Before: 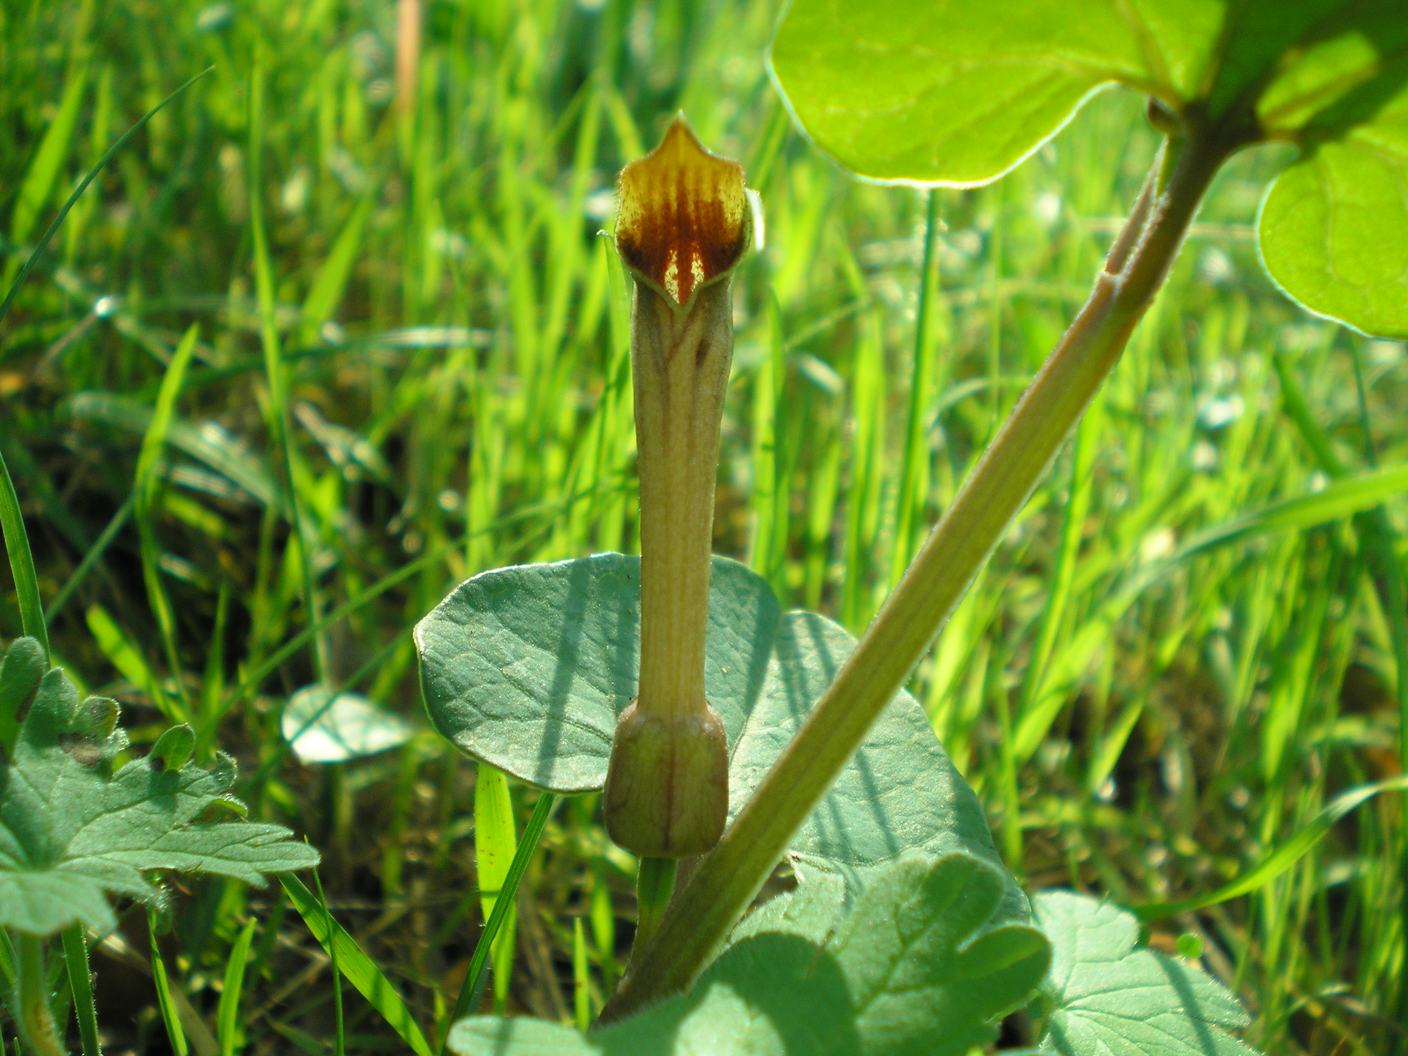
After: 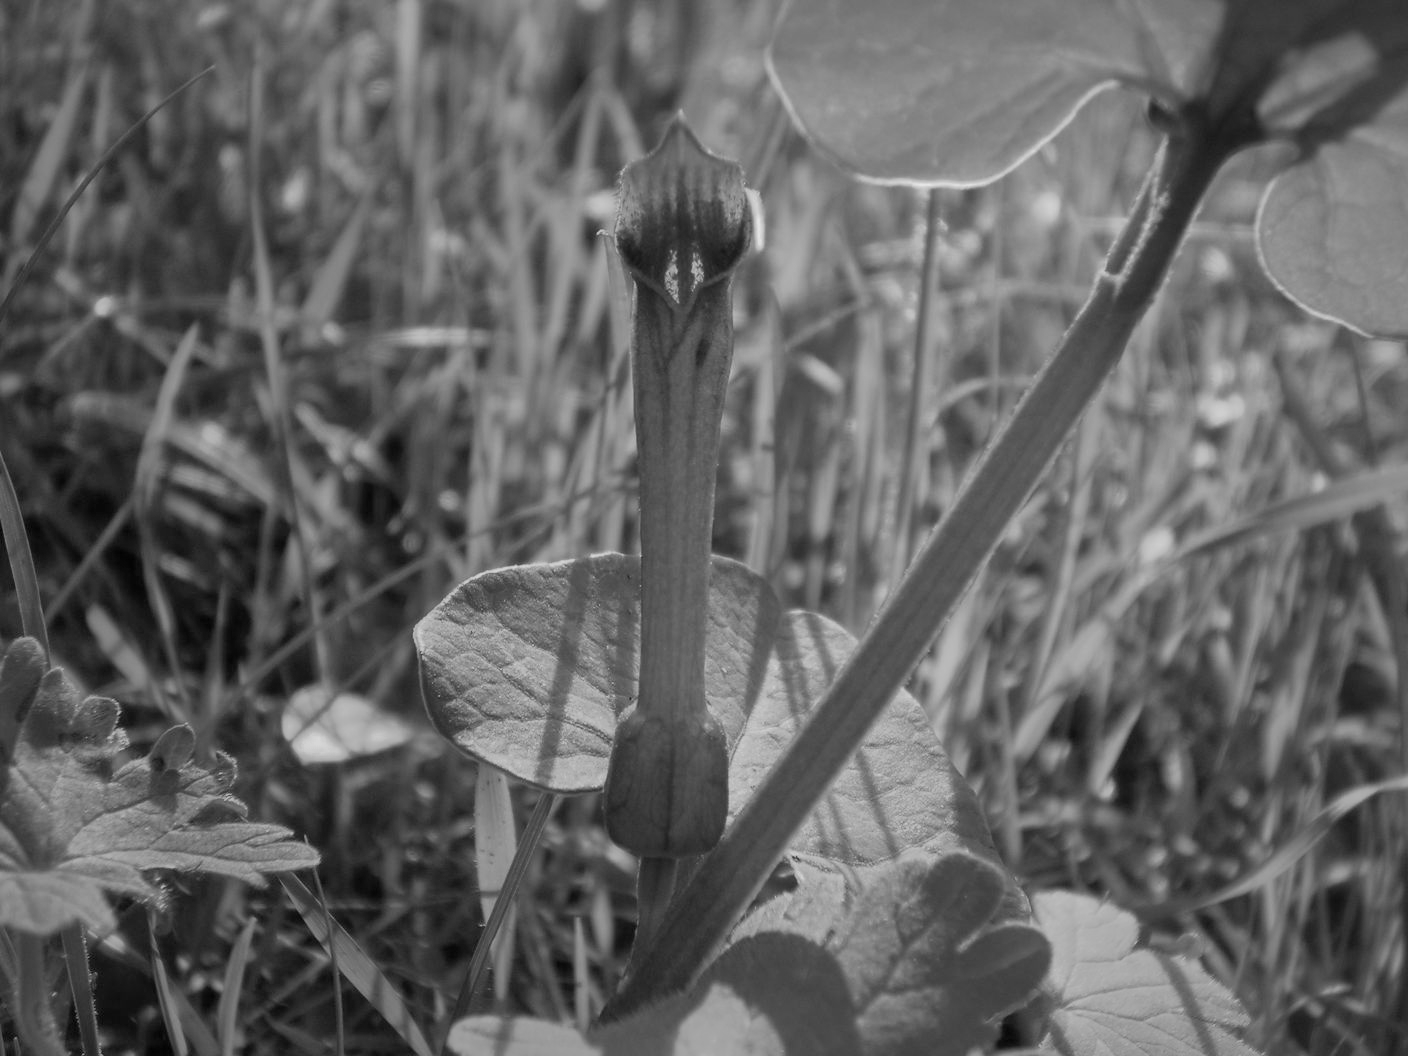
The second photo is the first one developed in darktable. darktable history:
color correction: highlights b* -0.002
color balance rgb: global offset › hue 170.94°, perceptual saturation grading › global saturation 25.009%
local contrast: detail 110%
color calibration: output gray [0.246, 0.254, 0.501, 0], illuminant same as pipeline (D50), adaptation XYZ, x 0.346, y 0.358, temperature 5003.78 K
color zones: curves: ch0 [(0, 0.559) (0.153, 0.551) (0.229, 0.5) (0.429, 0.5) (0.571, 0.5) (0.714, 0.5) (0.857, 0.5) (1, 0.559)]; ch1 [(0, 0.417) (0.112, 0.336) (0.213, 0.26) (0.429, 0.34) (0.571, 0.35) (0.683, 0.331) (0.857, 0.344) (1, 0.417)]
shadows and highlights: shadows 38.51, highlights -74.63
